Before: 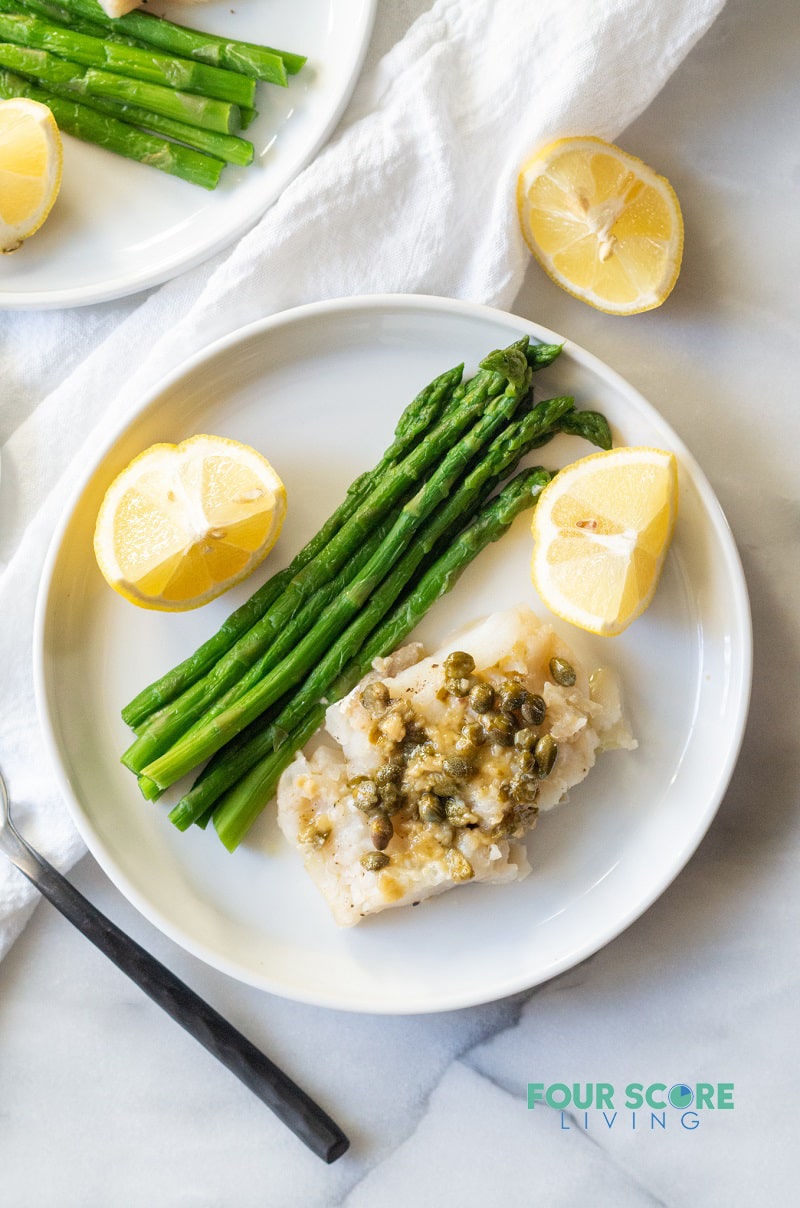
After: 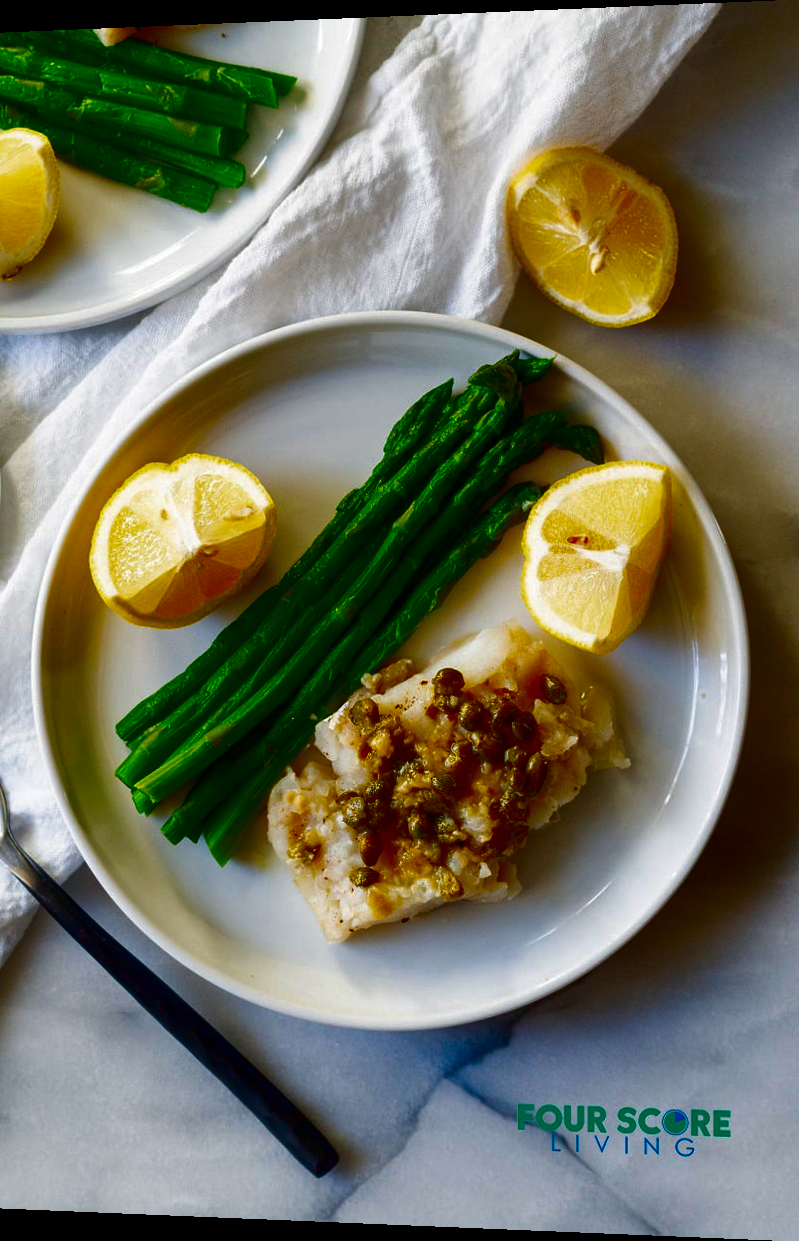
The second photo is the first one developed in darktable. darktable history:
rotate and perspective: lens shift (horizontal) -0.055, automatic cropping off
contrast brightness saturation: brightness -1, saturation 1
